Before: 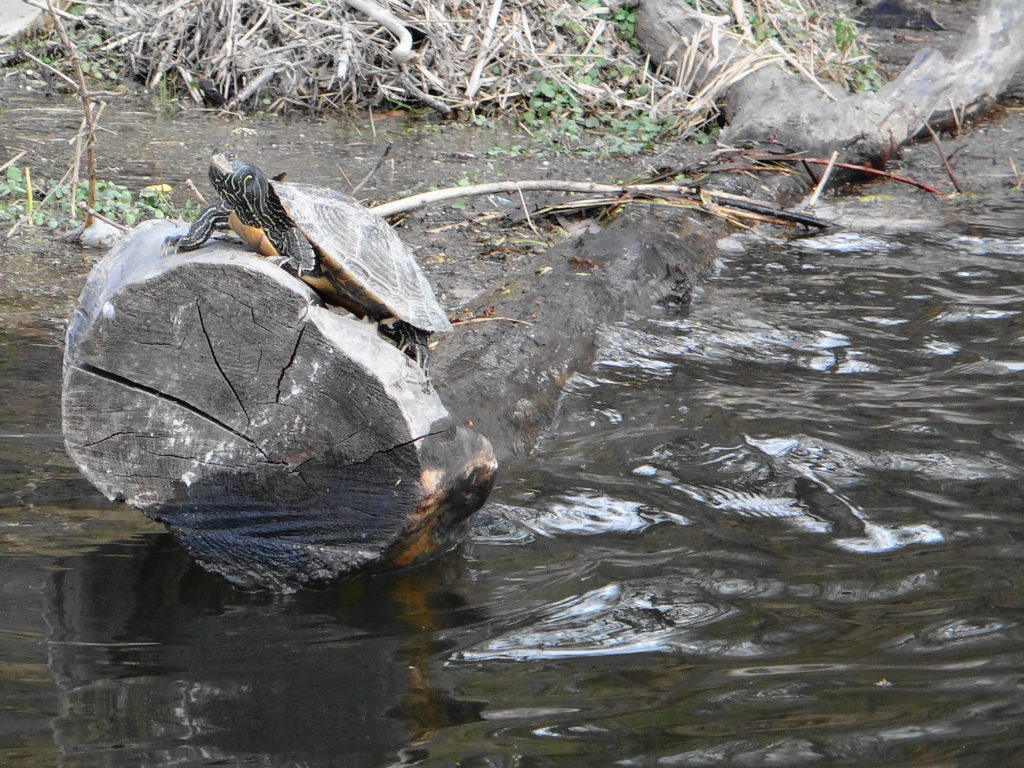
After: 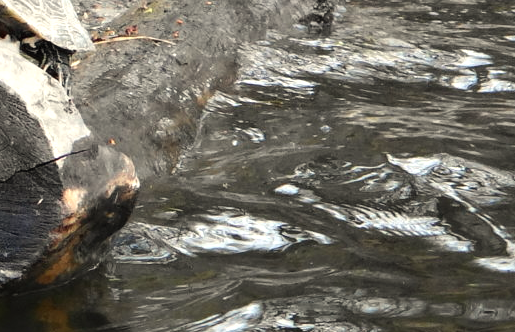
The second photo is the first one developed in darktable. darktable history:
crop: left 35.03%, top 36.625%, right 14.663%, bottom 20.057%
tone equalizer: -8 EV -0.417 EV, -7 EV -0.389 EV, -6 EV -0.333 EV, -5 EV -0.222 EV, -3 EV 0.222 EV, -2 EV 0.333 EV, -1 EV 0.389 EV, +0 EV 0.417 EV, edges refinement/feathering 500, mask exposure compensation -1.57 EV, preserve details no
white balance: red 1.029, blue 0.92
